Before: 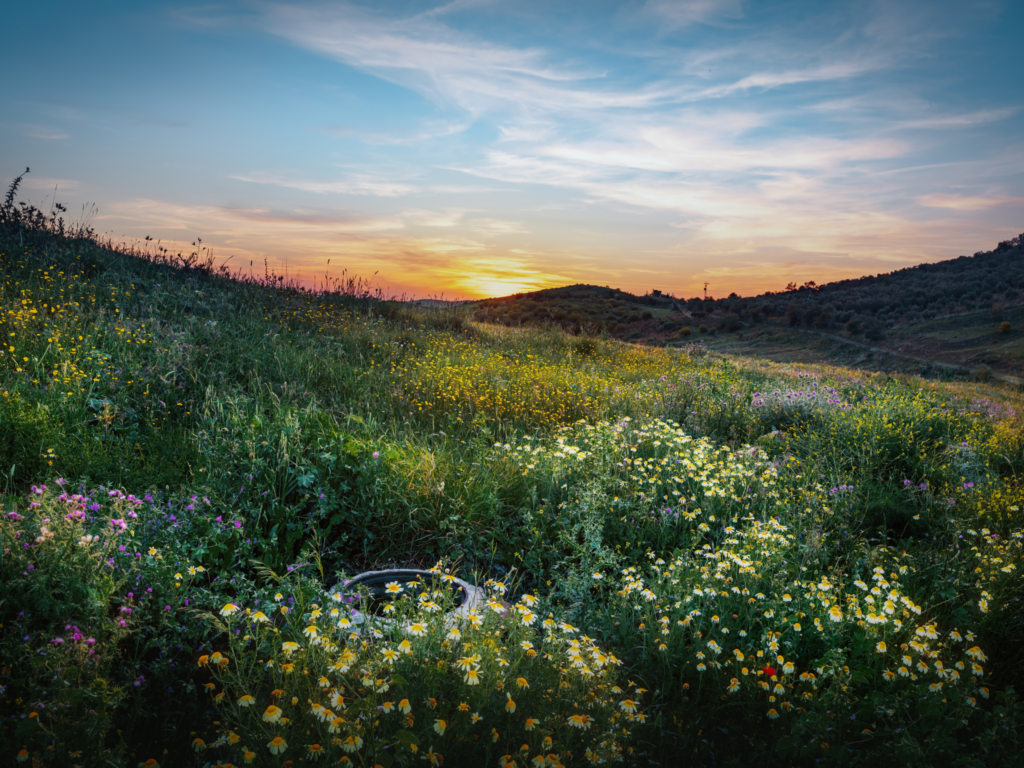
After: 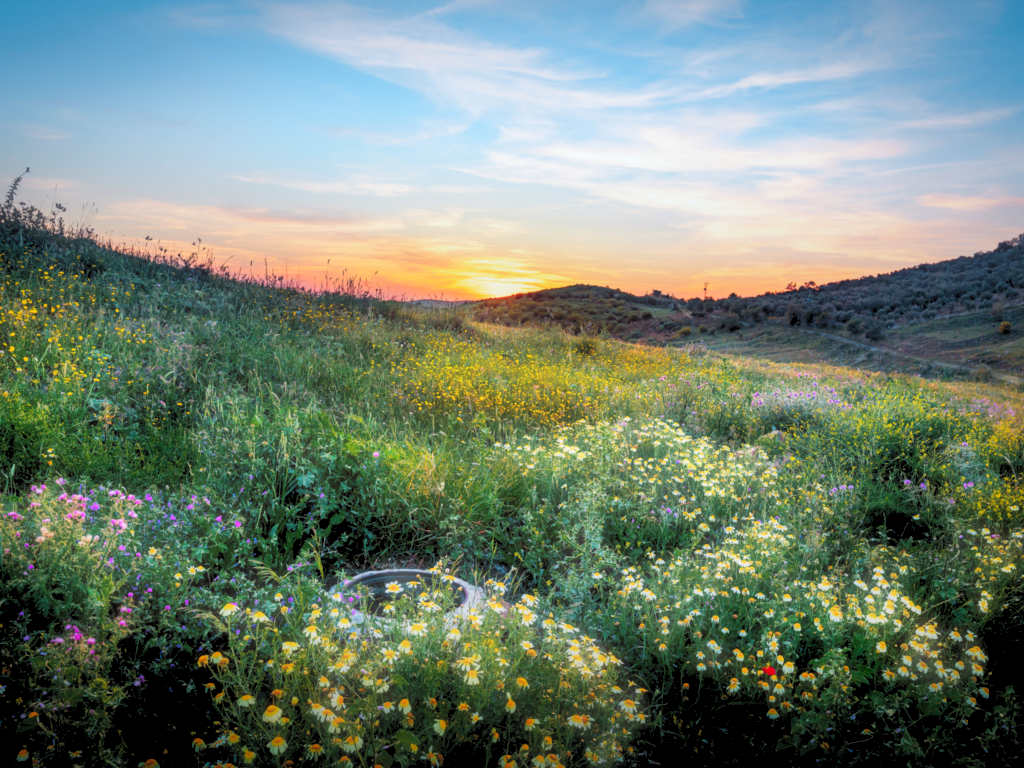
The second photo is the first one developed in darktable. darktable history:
haze removal: strength -0.1, adaptive false
levels: levels [0.072, 0.414, 0.976]
